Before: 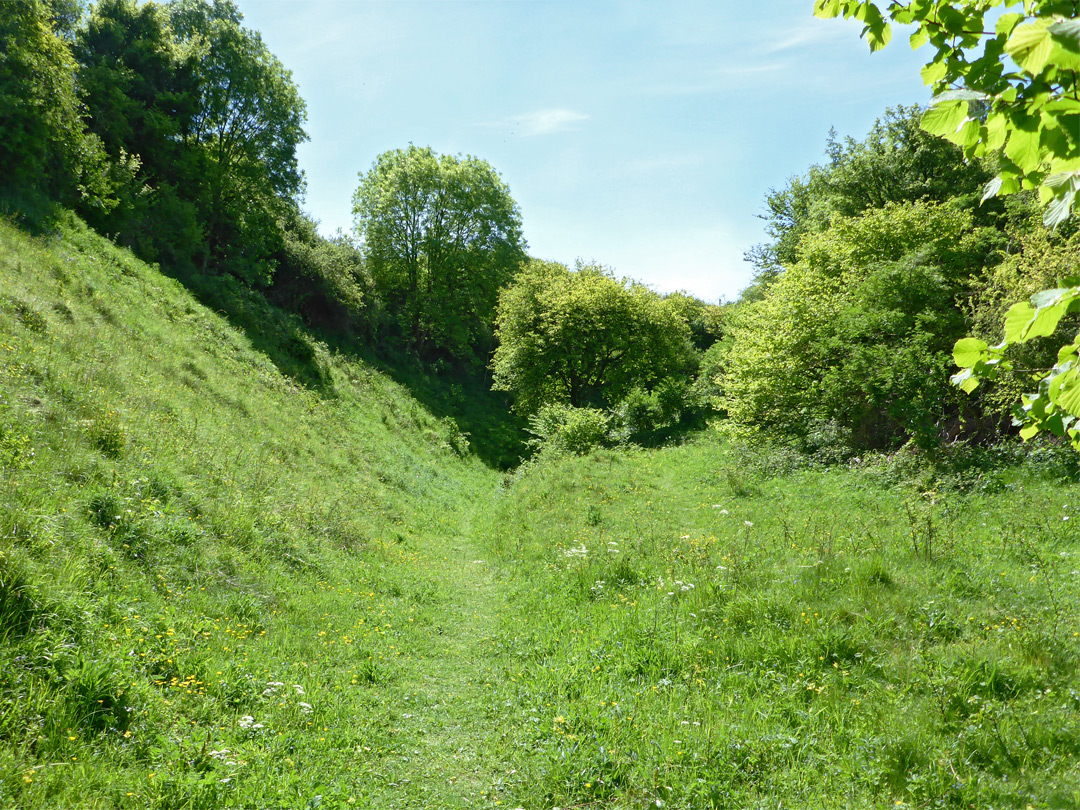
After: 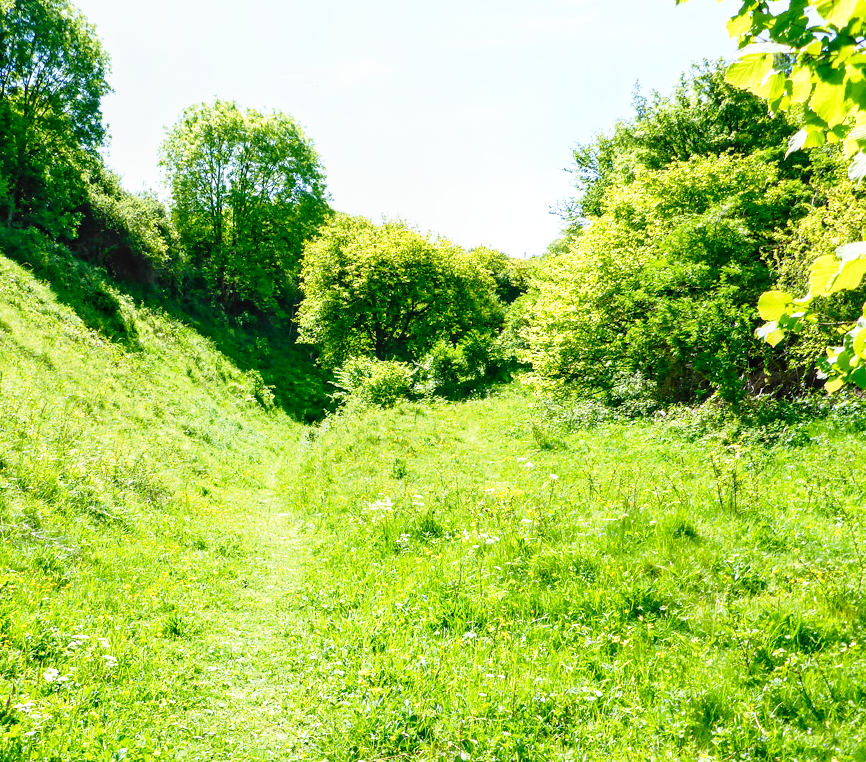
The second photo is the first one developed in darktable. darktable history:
crop and rotate: left 18.107%, top 5.849%, right 1.673%
local contrast: on, module defaults
color balance rgb: linear chroma grading › global chroma -14.417%, perceptual saturation grading › global saturation 35.643%
base curve: curves: ch0 [(0, 0) (0.012, 0.01) (0.073, 0.168) (0.31, 0.711) (0.645, 0.957) (1, 1)], preserve colors none
